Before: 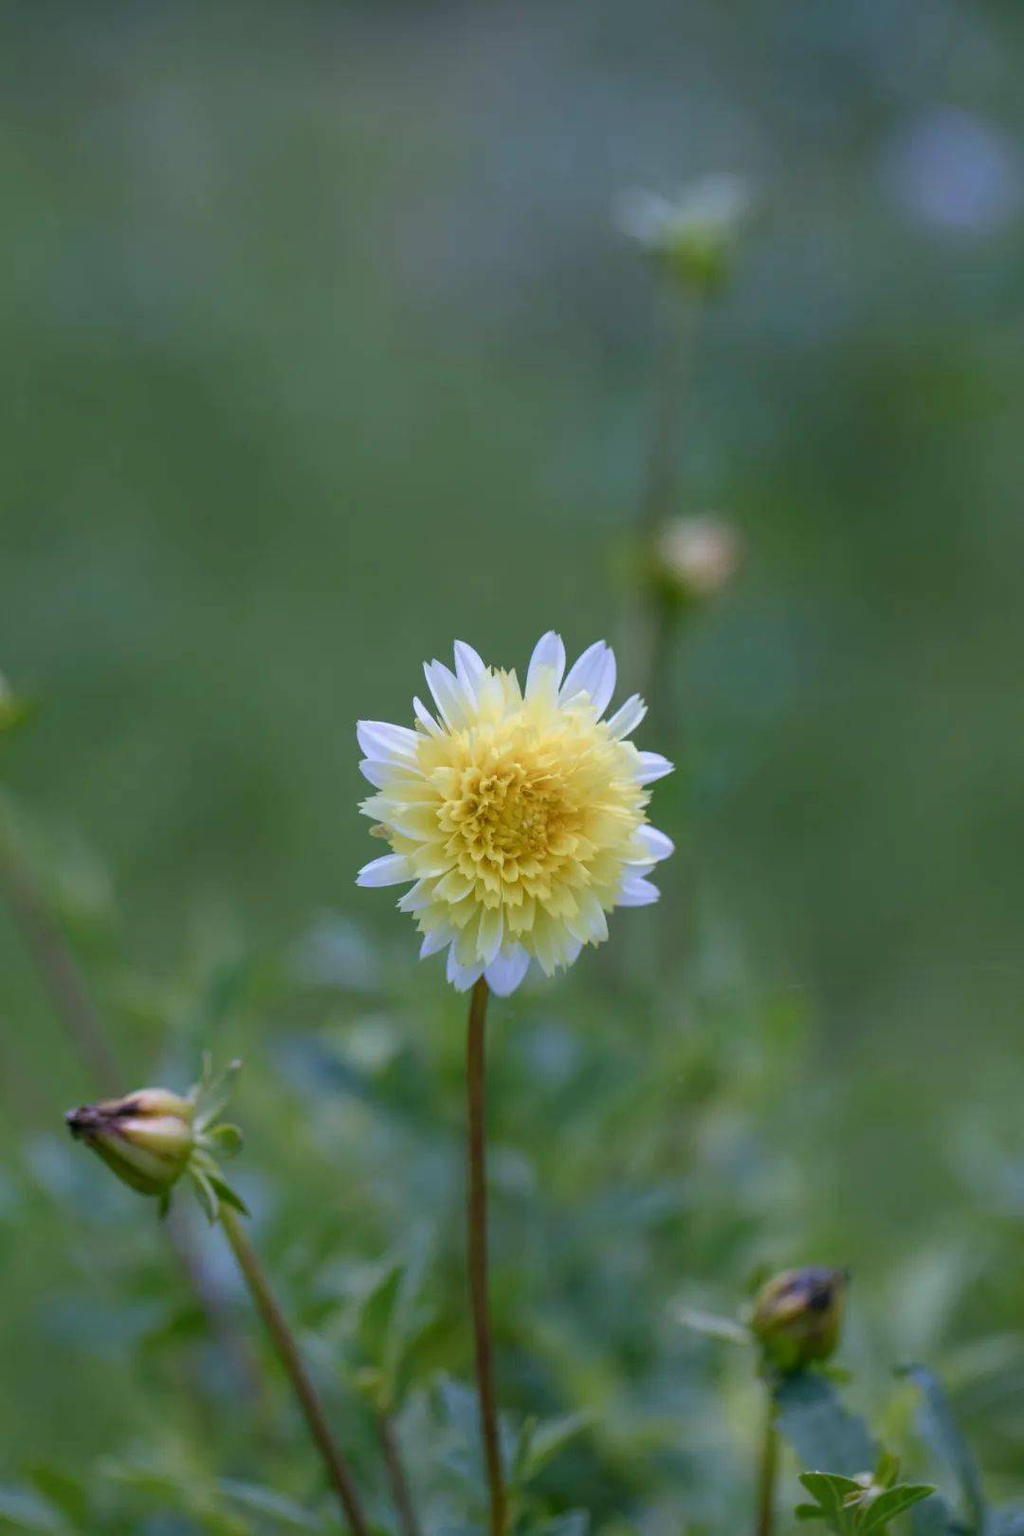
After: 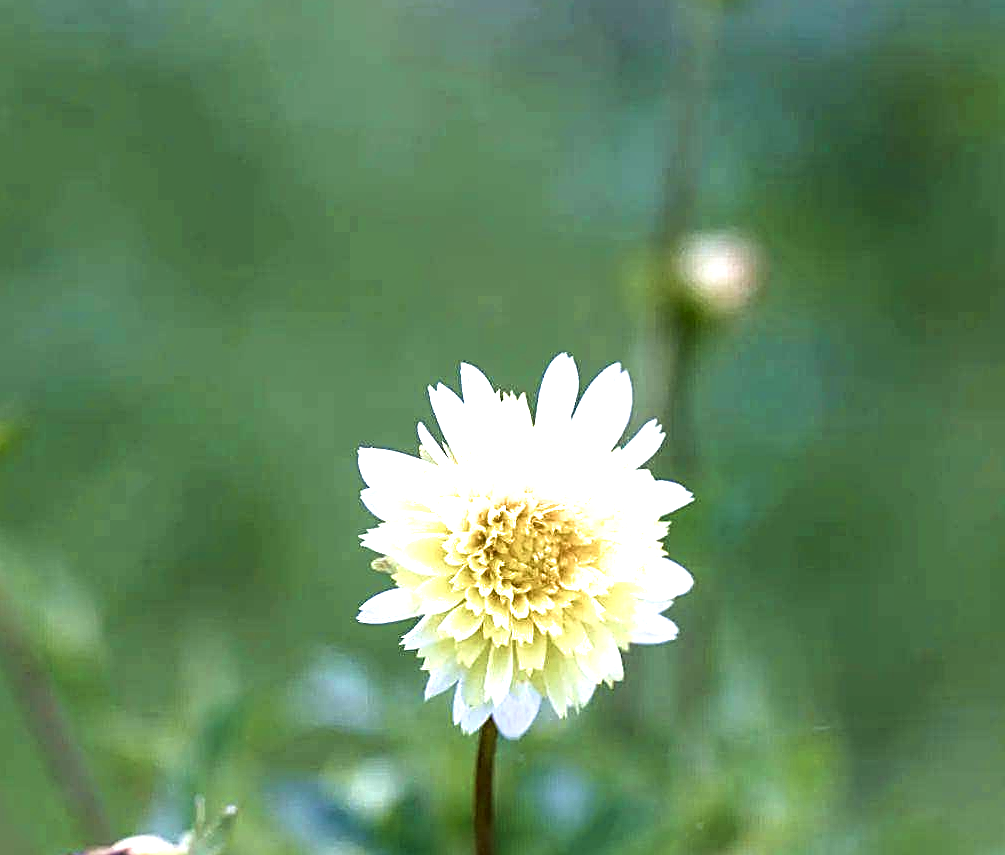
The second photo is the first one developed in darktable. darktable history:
crop: left 1.747%, top 19.32%, right 5.163%, bottom 27.849%
exposure: black level correction 0, exposure 0.701 EV, compensate highlight preservation false
local contrast: highlights 177%, shadows 129%, detail 140%, midtone range 0.258
velvia: on, module defaults
sharpen: amount 0.739
filmic rgb: black relative exposure -7.96 EV, white relative exposure 2.19 EV, hardness 7, color science v6 (2022)
